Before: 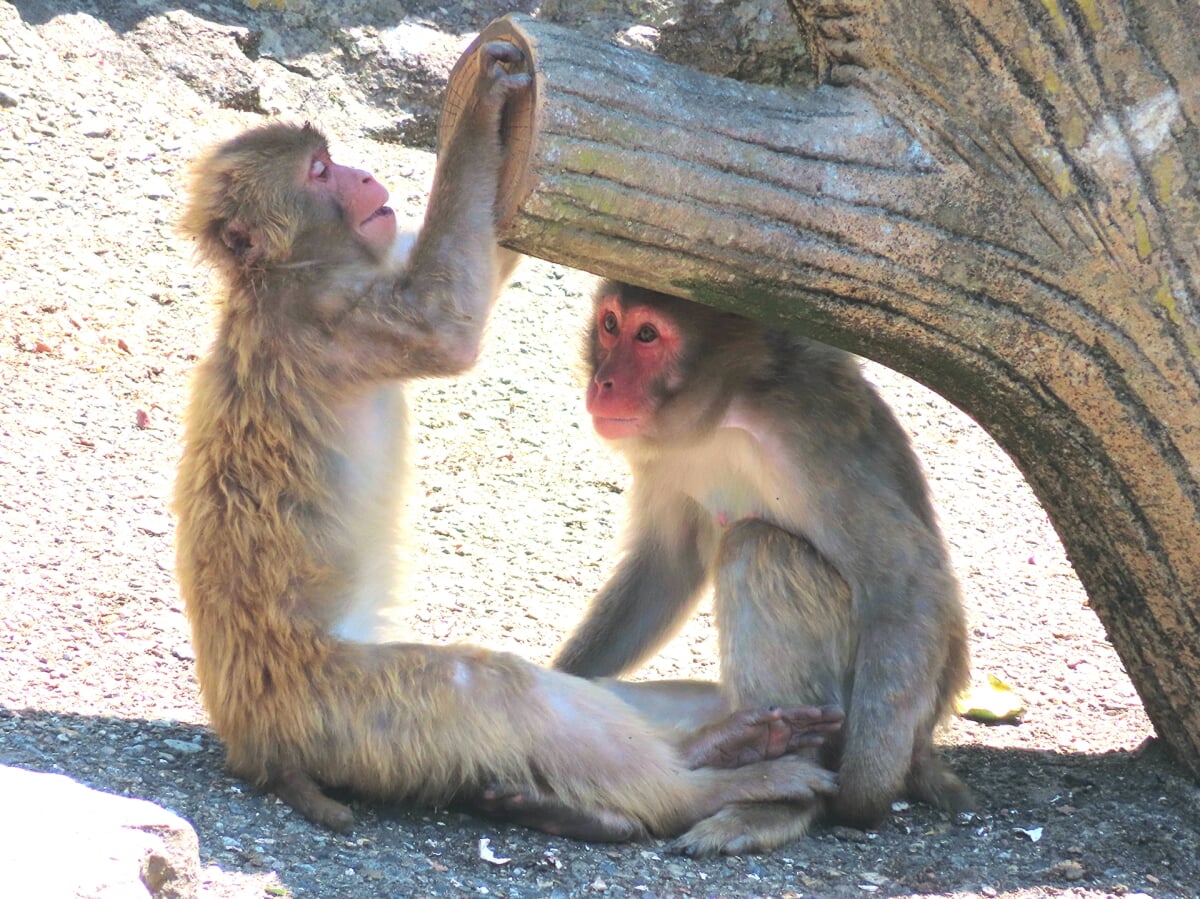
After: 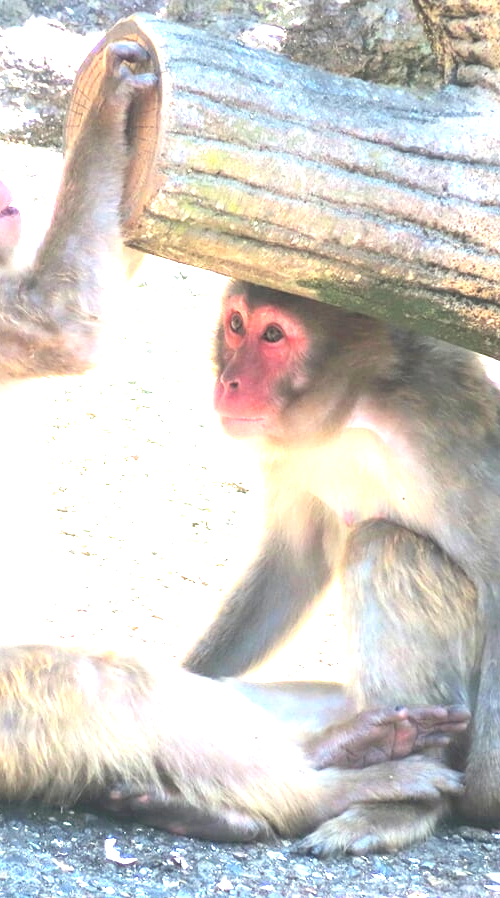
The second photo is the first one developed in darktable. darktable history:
exposure: black level correction 0, exposure 1.45 EV, compensate exposure bias true, compensate highlight preservation false
crop: left 31.229%, right 27.105%
